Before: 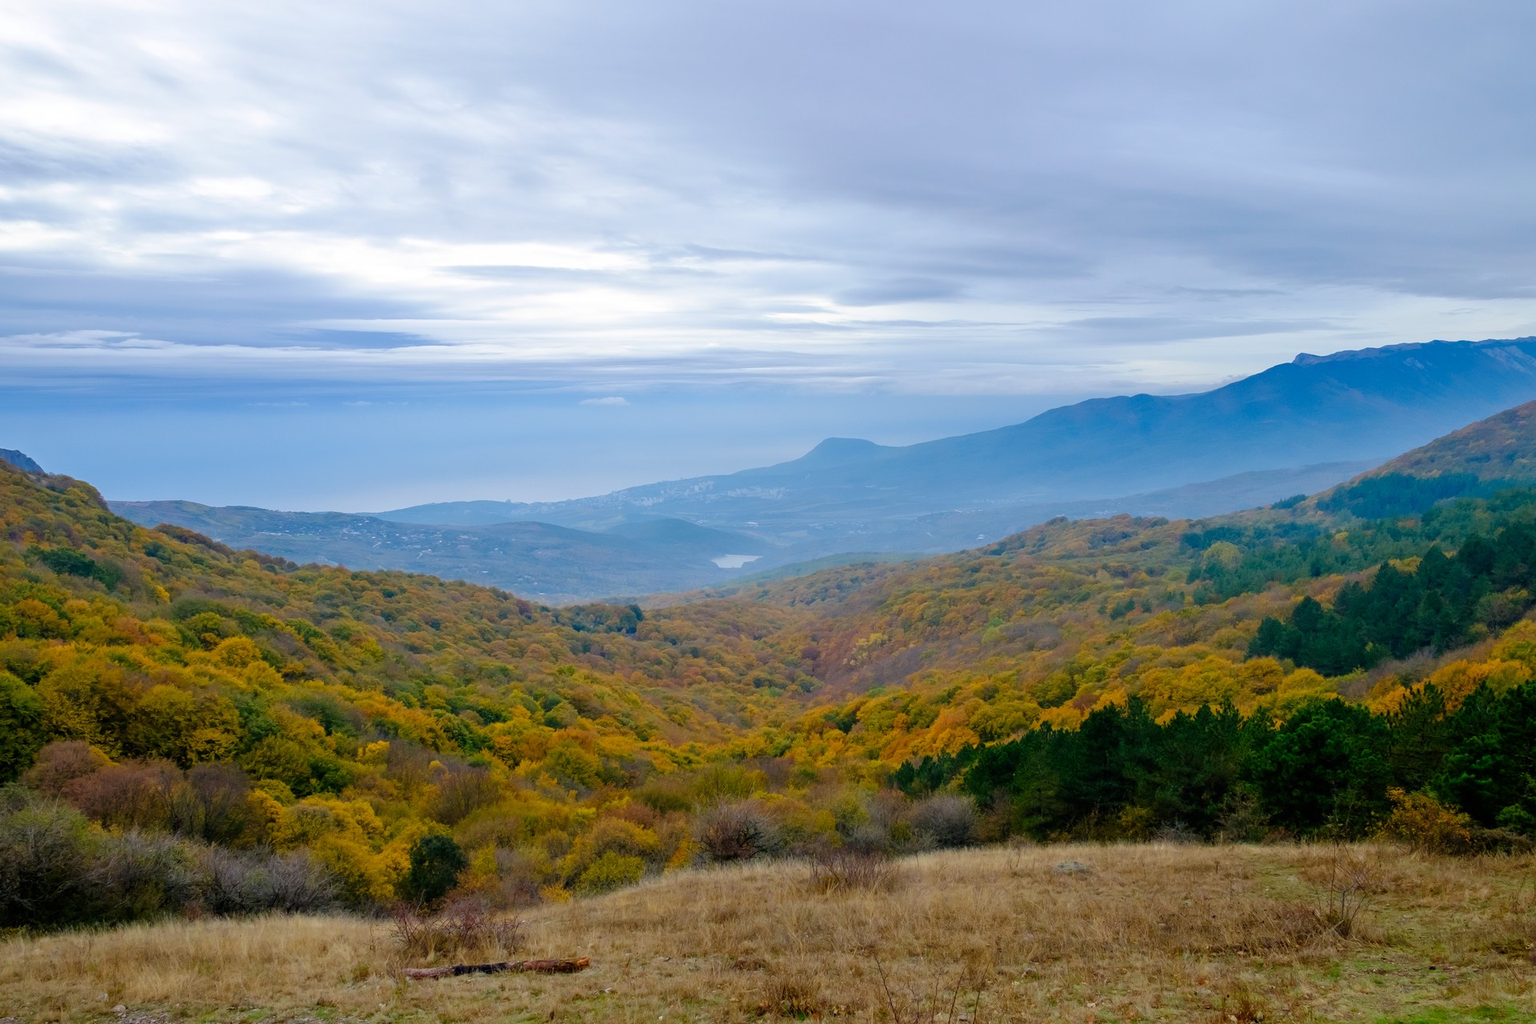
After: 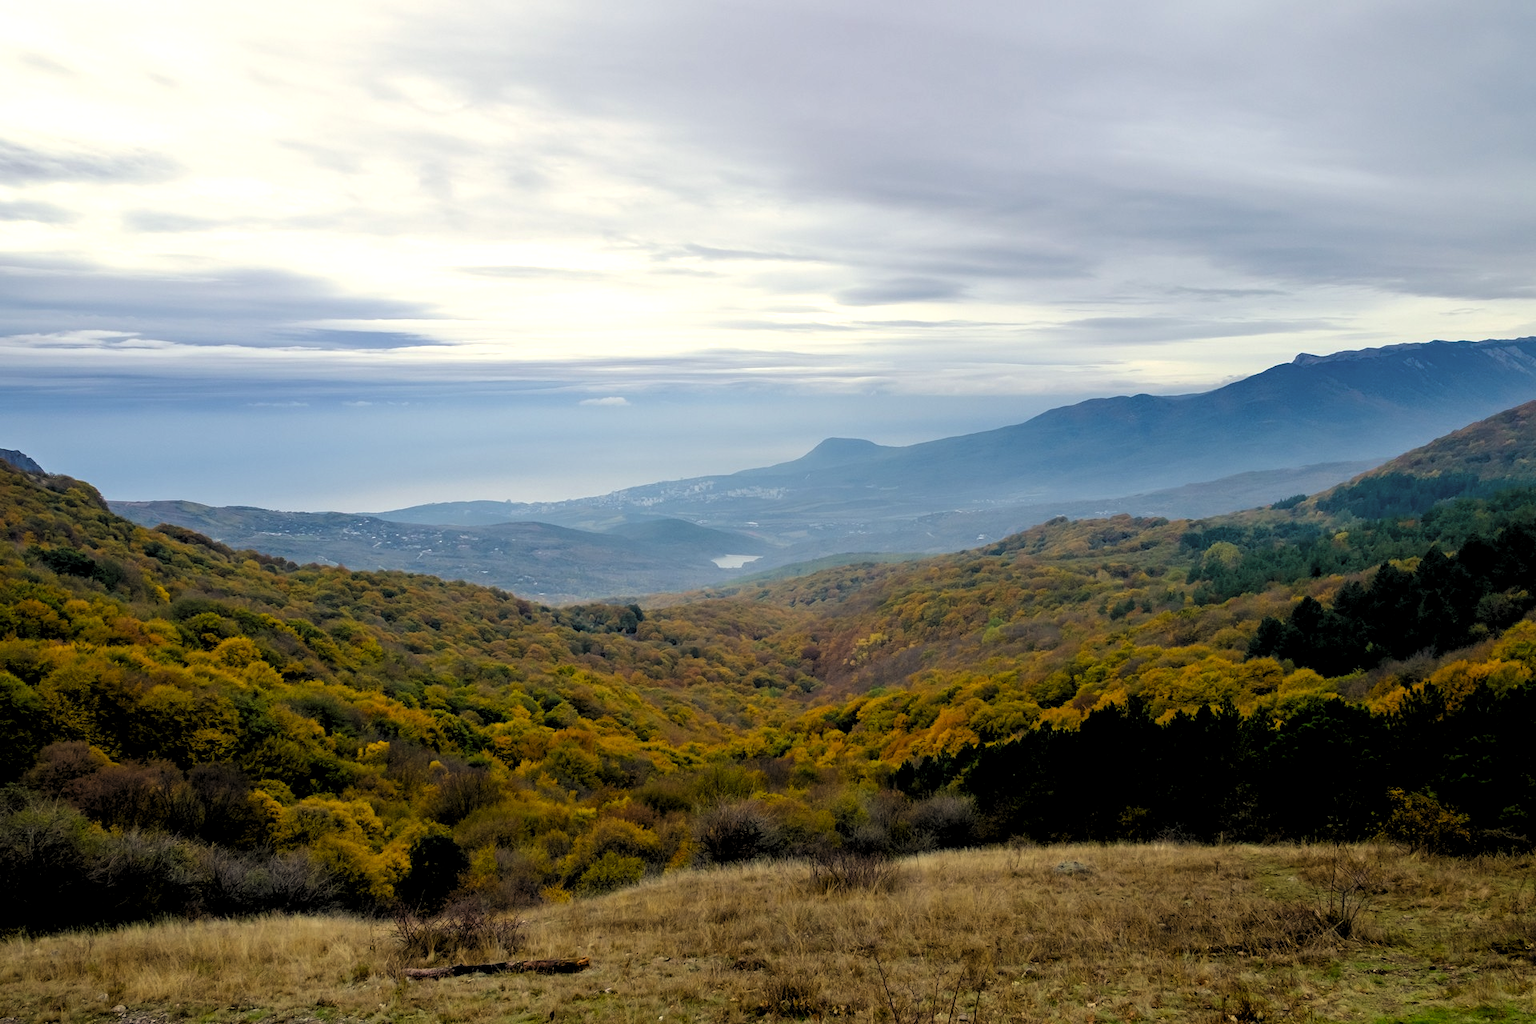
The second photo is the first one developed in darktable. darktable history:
levels: levels [0.182, 0.542, 0.902]
color correction: highlights a* 1.39, highlights b* 17.83
